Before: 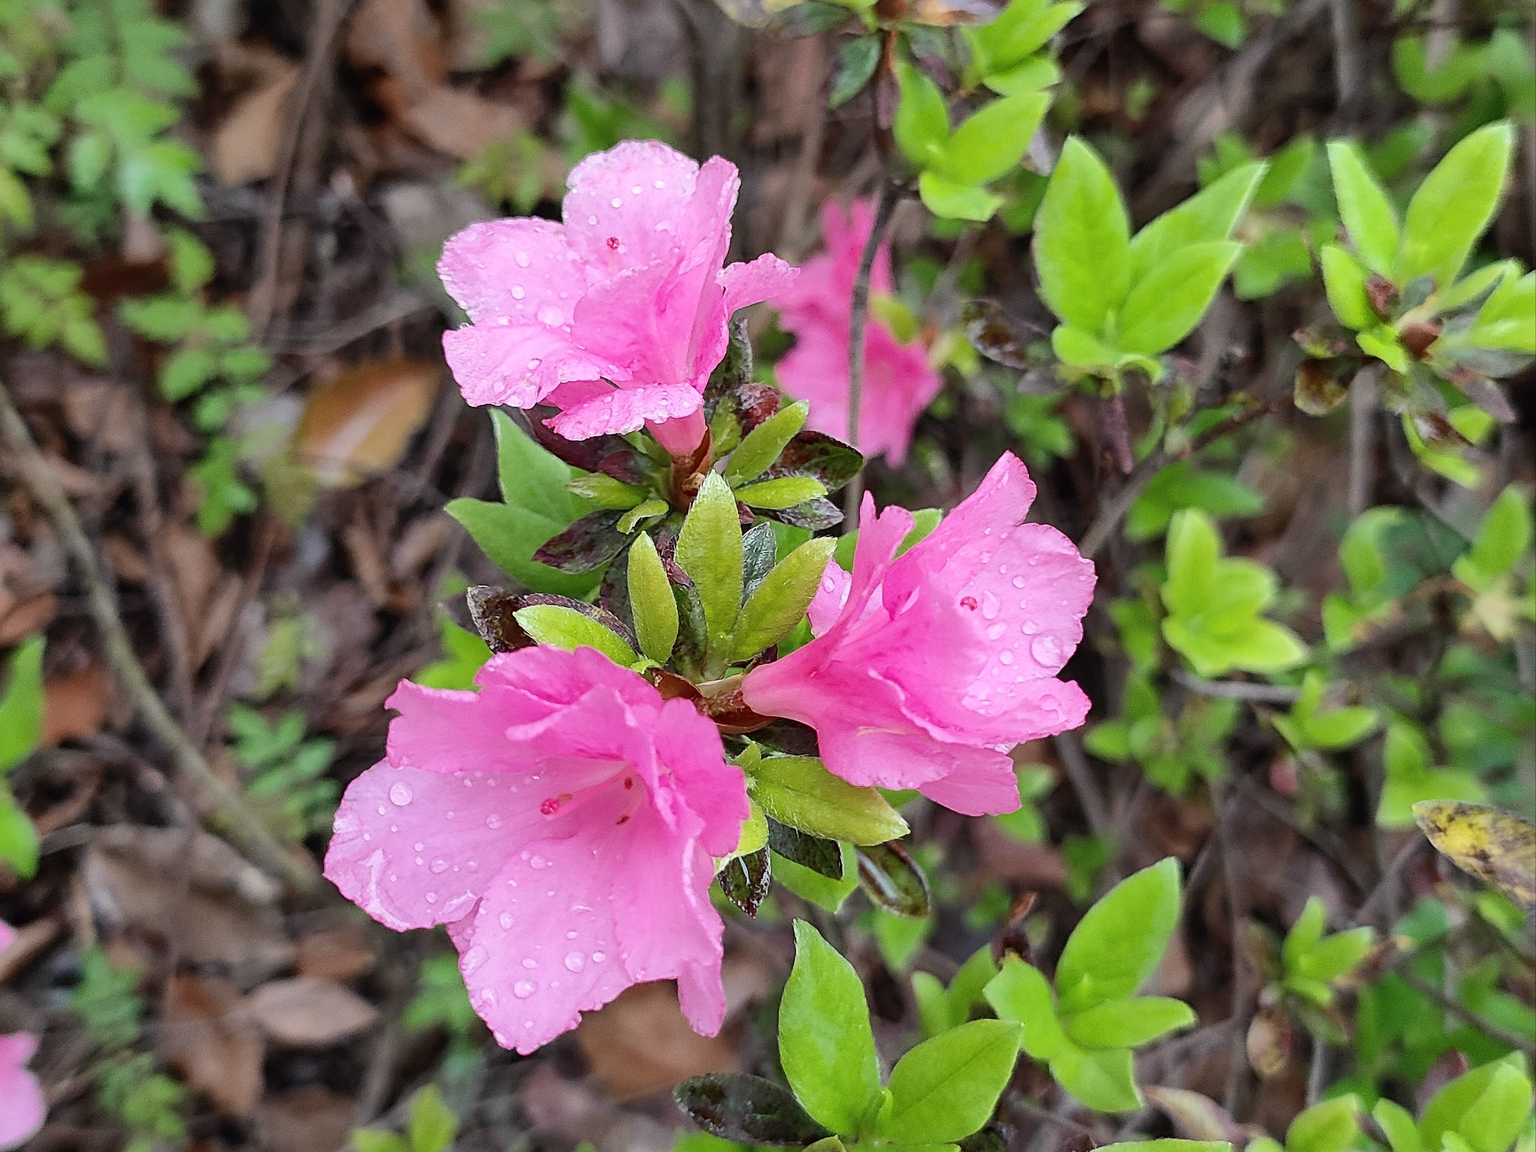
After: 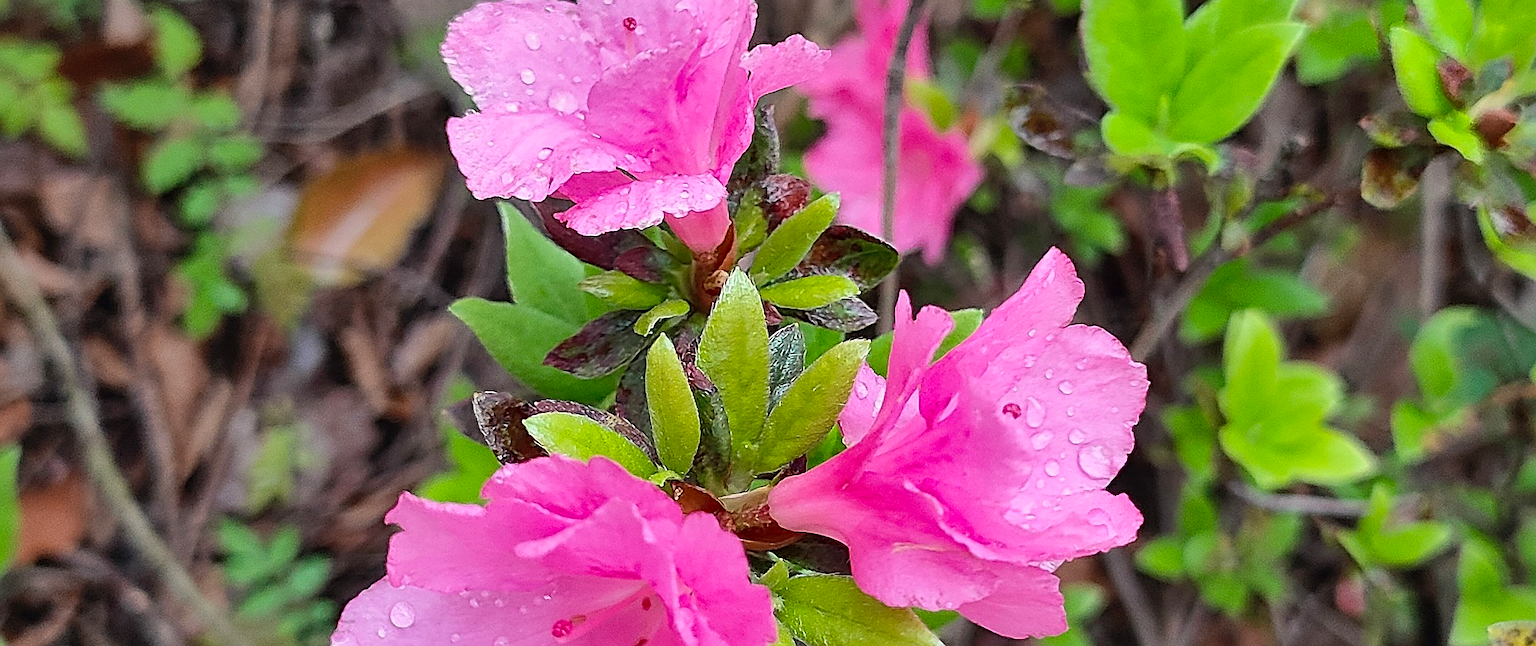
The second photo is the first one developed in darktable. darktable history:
sharpen: on, module defaults
crop: left 1.744%, top 19.225%, right 5.069%, bottom 28.357%
shadows and highlights: radius 100.41, shadows 50.55, highlights -64.36, highlights color adjustment 49.82%, soften with gaussian
